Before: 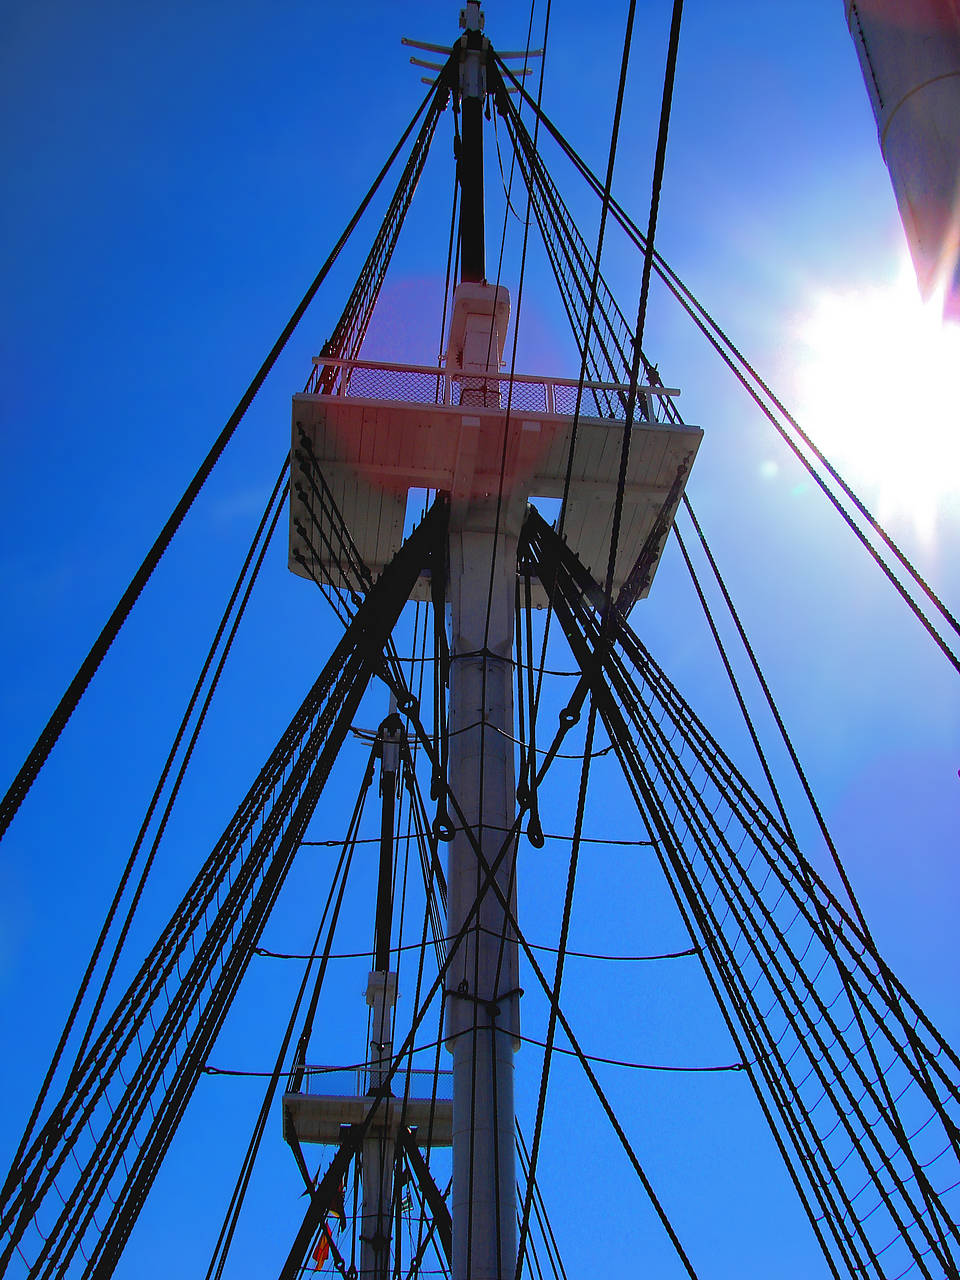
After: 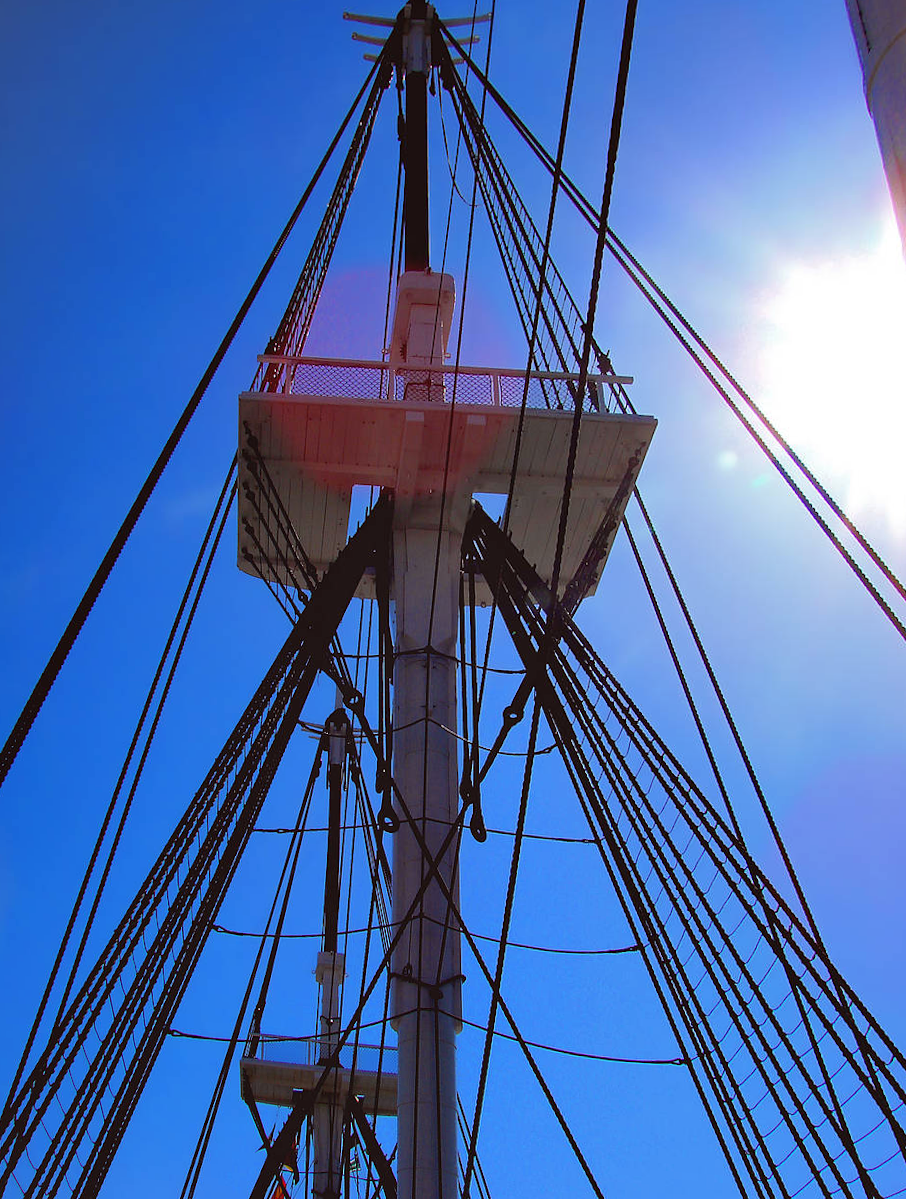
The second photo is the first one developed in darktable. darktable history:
color balance: mode lift, gamma, gain (sRGB), lift [1, 1.049, 1, 1]
rotate and perspective: rotation 0.062°, lens shift (vertical) 0.115, lens shift (horizontal) -0.133, crop left 0.047, crop right 0.94, crop top 0.061, crop bottom 0.94
